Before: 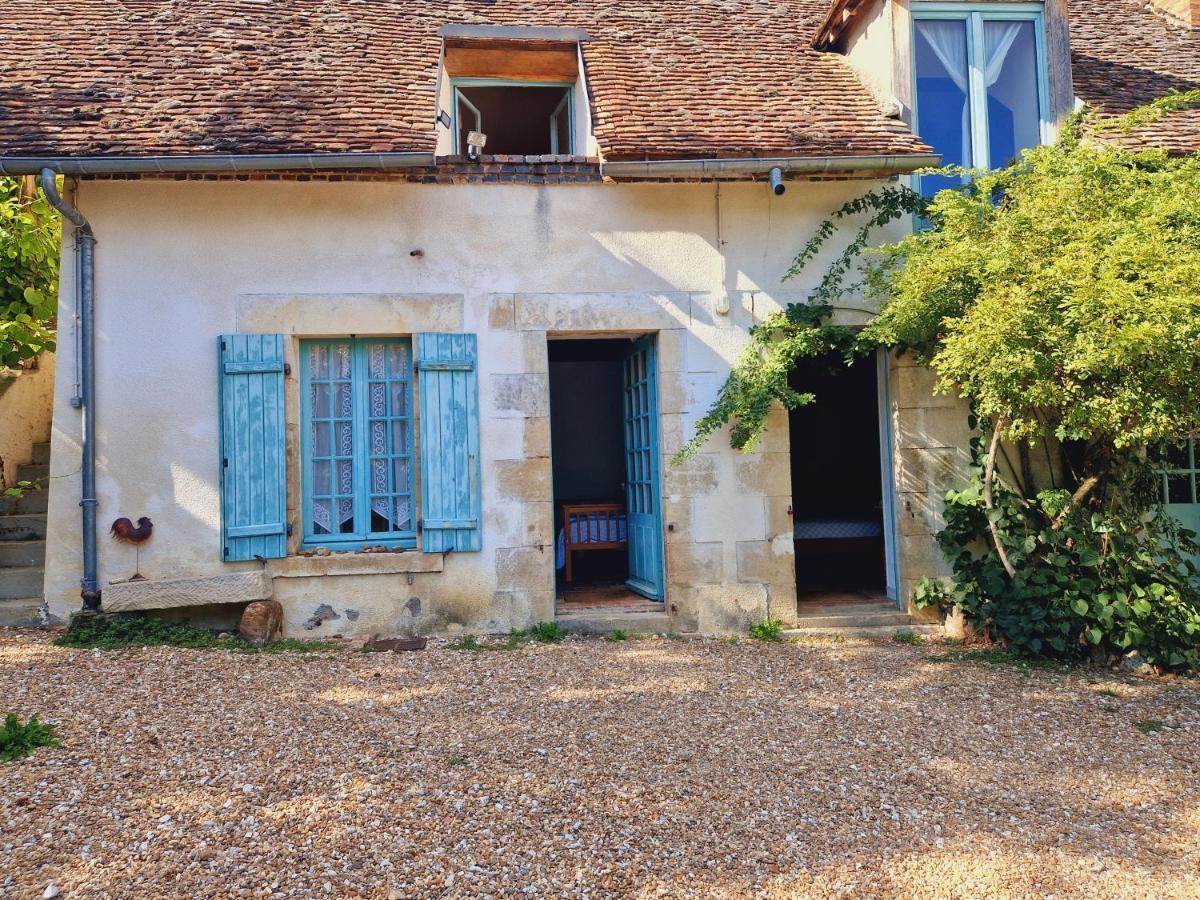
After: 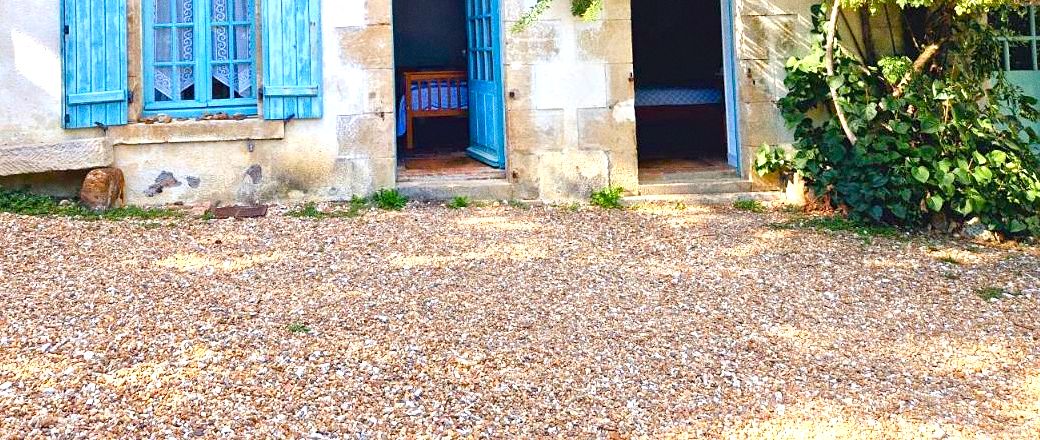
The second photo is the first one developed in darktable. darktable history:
crop and rotate: left 13.306%, top 48.129%, bottom 2.928%
color balance rgb: perceptual saturation grading › global saturation 35%, perceptual saturation grading › highlights -30%, perceptual saturation grading › shadows 35%, perceptual brilliance grading › global brilliance 3%, perceptual brilliance grading › highlights -3%, perceptual brilliance grading › shadows 3%
grain: on, module defaults
exposure: black level correction 0.001, exposure 1 EV, compensate highlight preservation false
sharpen: amount 0.2
